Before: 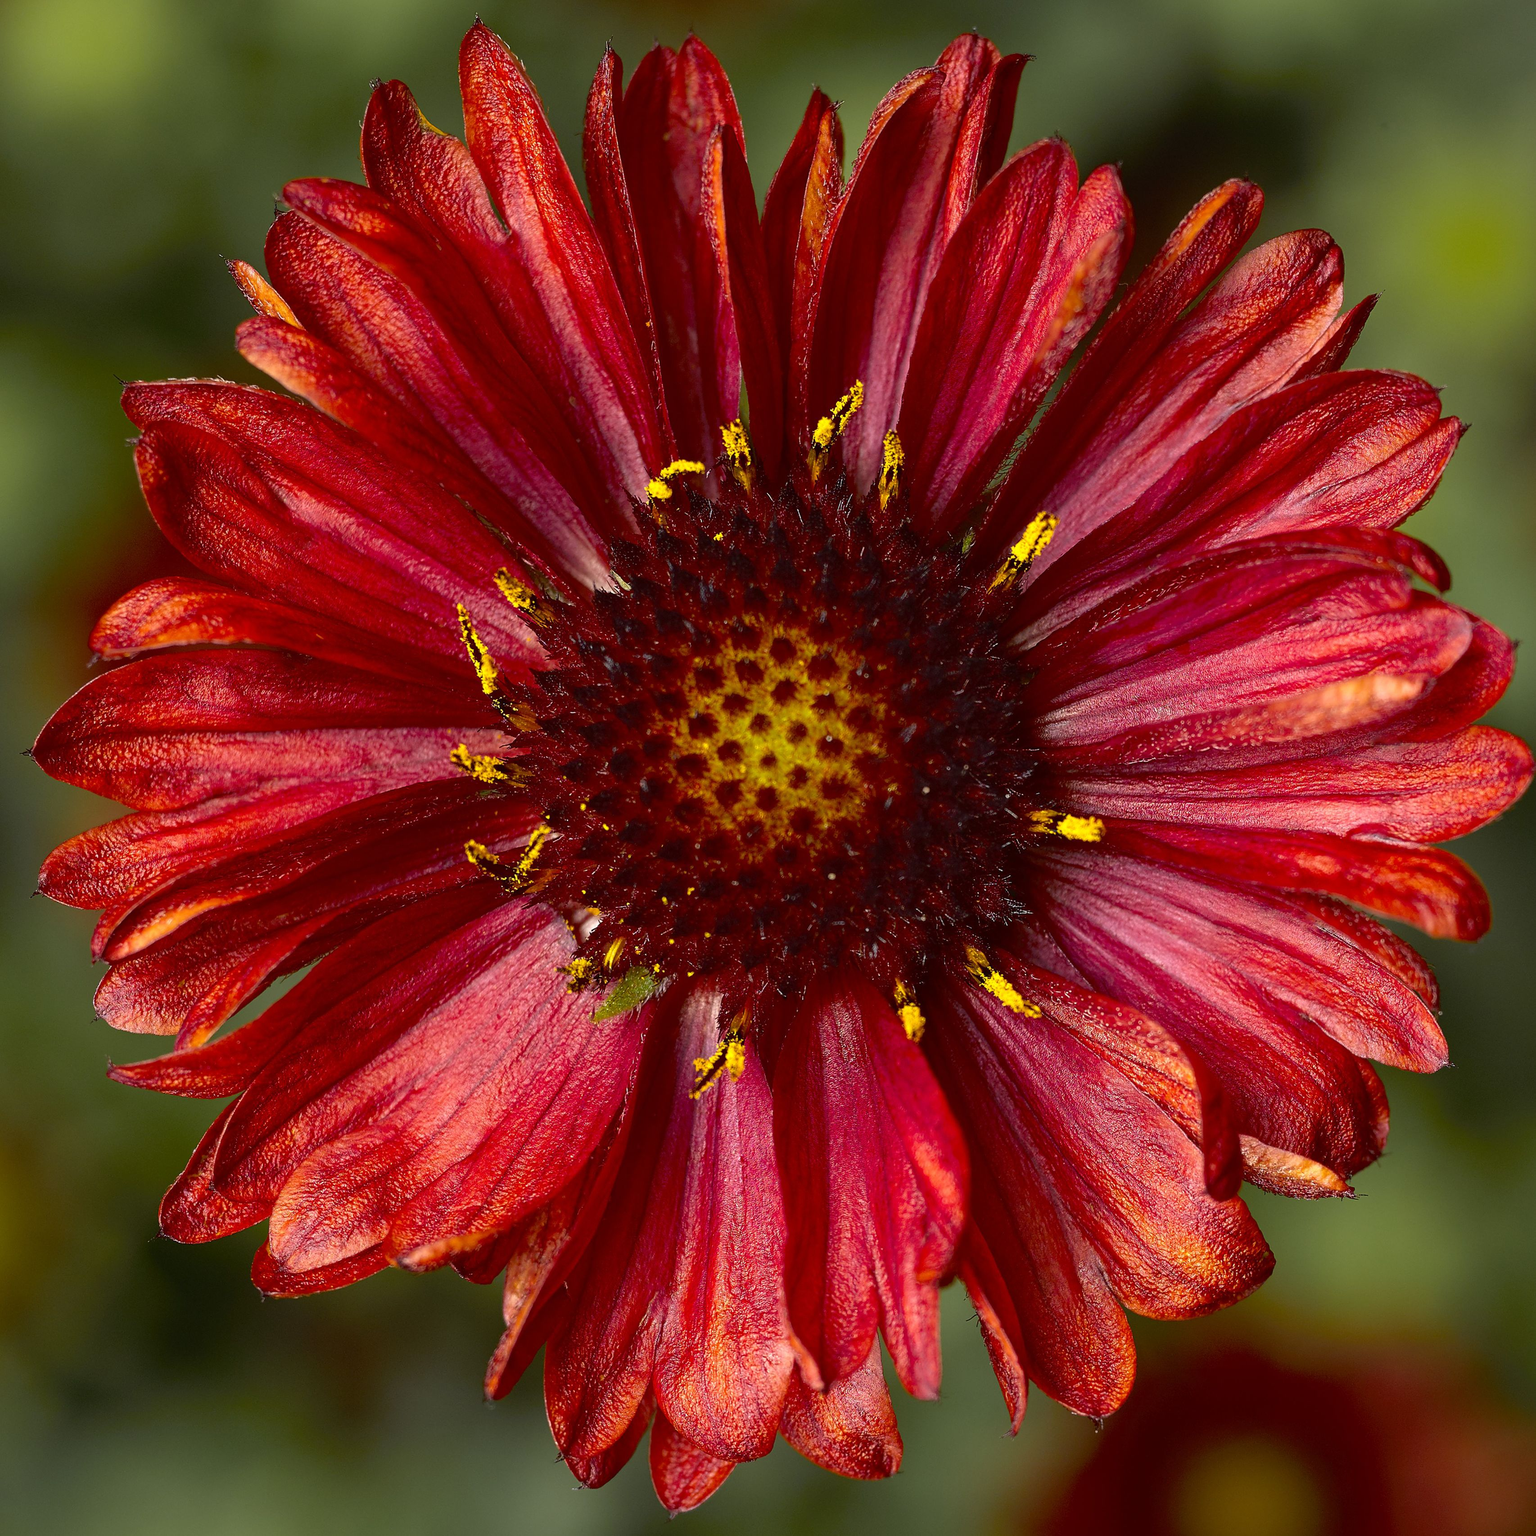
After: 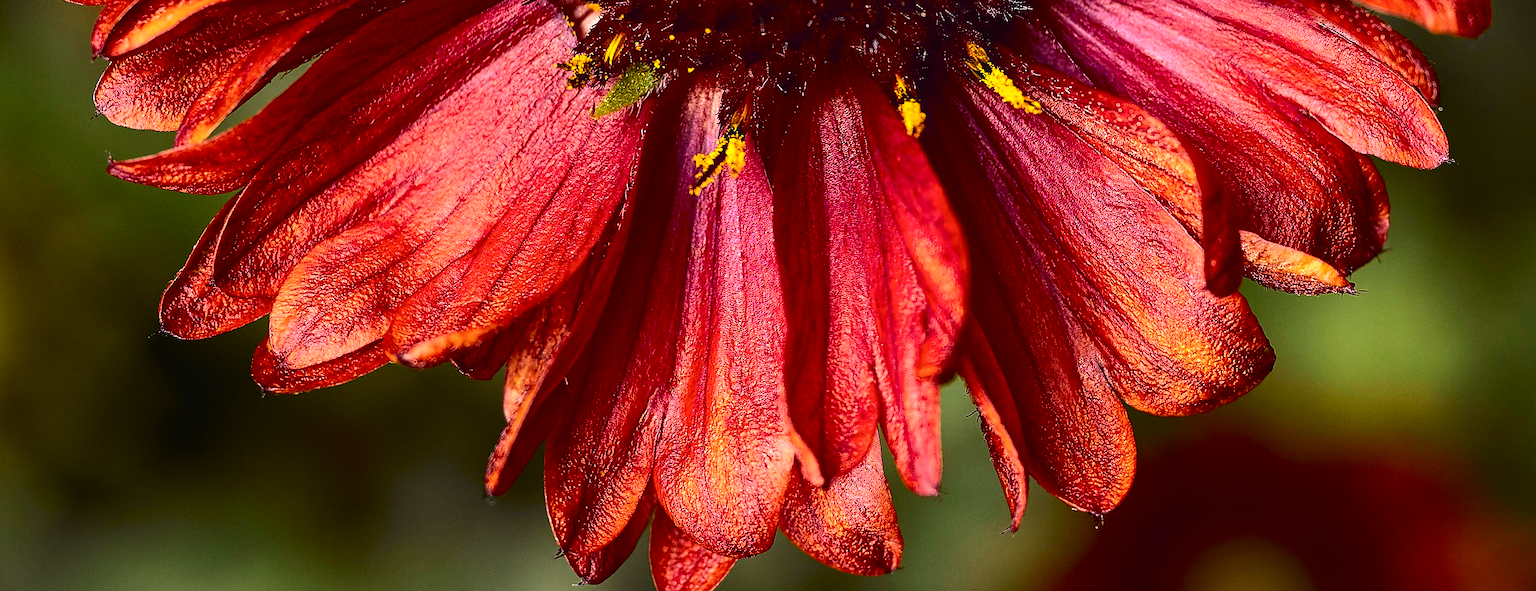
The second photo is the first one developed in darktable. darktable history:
contrast brightness saturation: contrast 0.106, saturation -0.155
color balance rgb: highlights gain › chroma 1.344%, highlights gain › hue 54.96°, perceptual saturation grading › global saturation 2.576%, global vibrance 20%
tone curve: curves: ch0 [(0, 0) (0.071, 0.047) (0.266, 0.26) (0.491, 0.552) (0.753, 0.818) (1, 0.983)]; ch1 [(0, 0) (0.346, 0.307) (0.408, 0.369) (0.463, 0.443) (0.482, 0.493) (0.502, 0.5) (0.517, 0.518) (0.546, 0.576) (0.588, 0.643) (0.651, 0.709) (1, 1)]; ch2 [(0, 0) (0.346, 0.34) (0.434, 0.46) (0.485, 0.494) (0.5, 0.494) (0.517, 0.503) (0.535, 0.545) (0.583, 0.624) (0.625, 0.678) (1, 1)], color space Lab, independent channels, preserve colors none
crop and rotate: top 58.917%, bottom 2.55%
local contrast: detail 109%
sharpen: on, module defaults
tone equalizer: -8 EV -0.771 EV, -7 EV -0.7 EV, -6 EV -0.576 EV, -5 EV -0.403 EV, -3 EV 0.365 EV, -2 EV 0.6 EV, -1 EV 0.696 EV, +0 EV 0.746 EV, edges refinement/feathering 500, mask exposure compensation -1.57 EV, preserve details no
